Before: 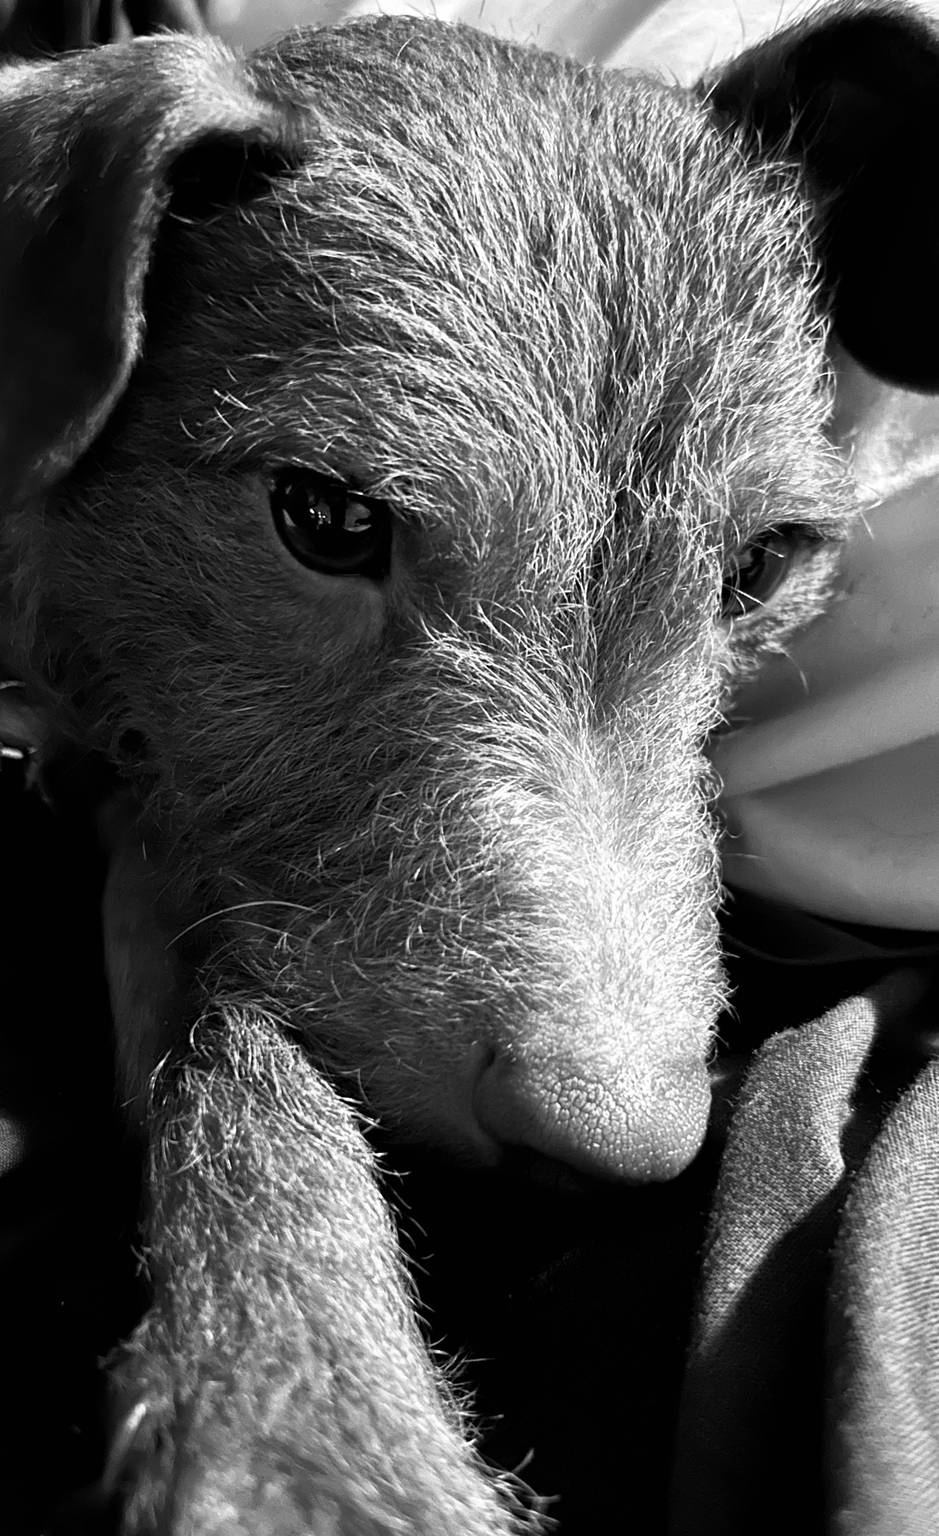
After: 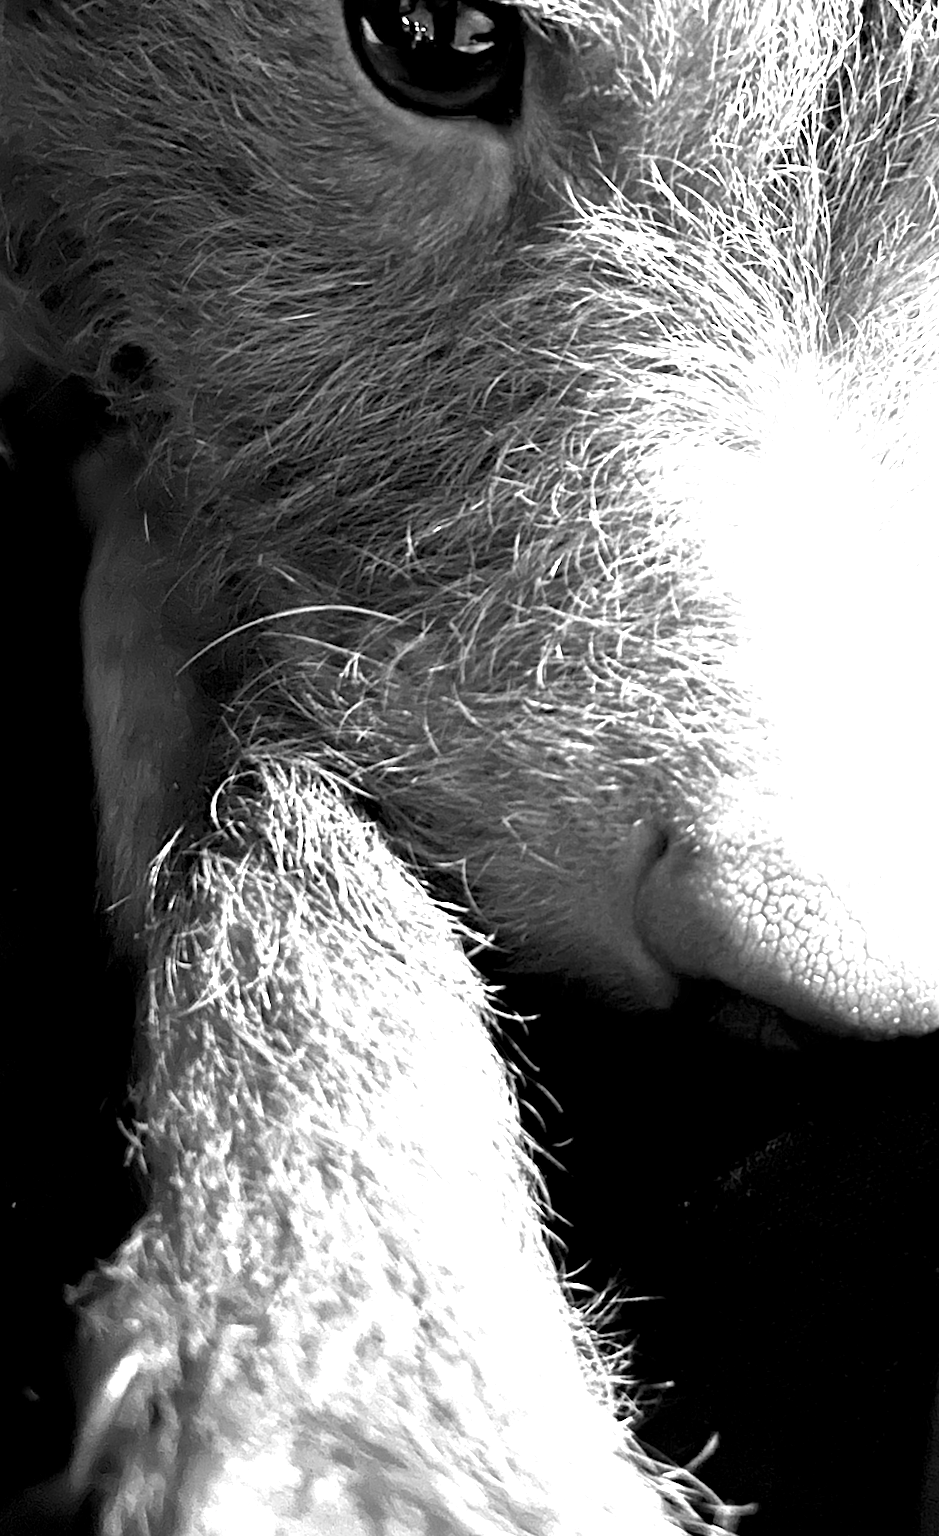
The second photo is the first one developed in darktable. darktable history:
exposure: black level correction 0.001, exposure 1.822 EV, compensate exposure bias true, compensate highlight preservation false
crop and rotate: angle -0.82°, left 3.85%, top 31.828%, right 27.992%
